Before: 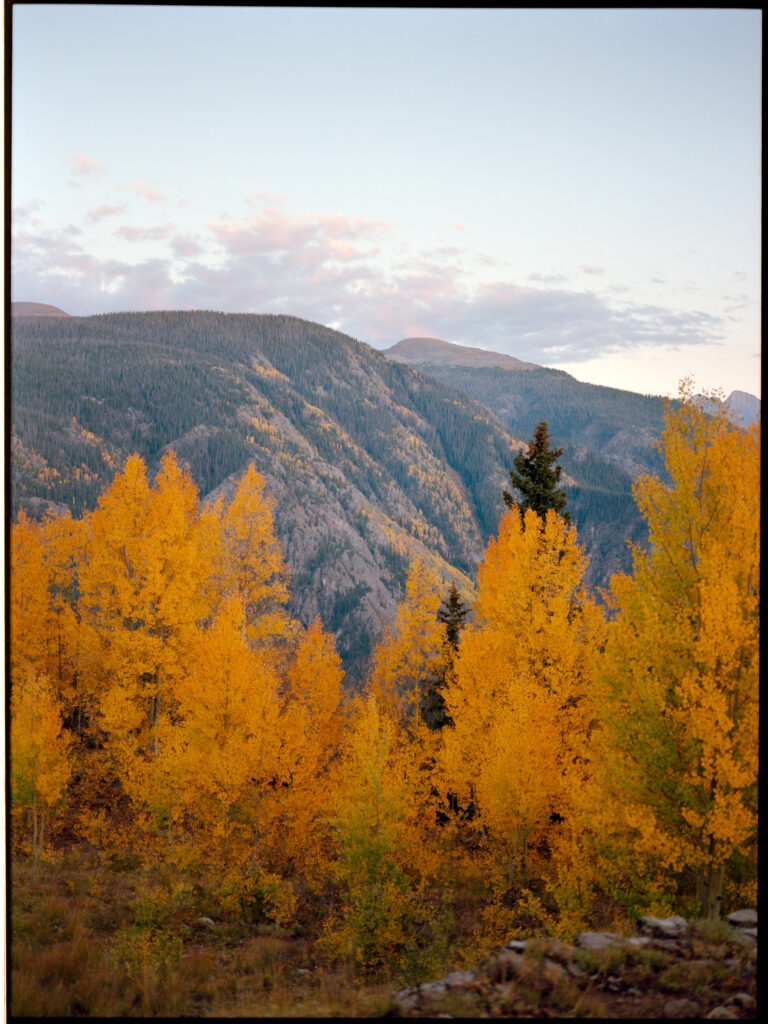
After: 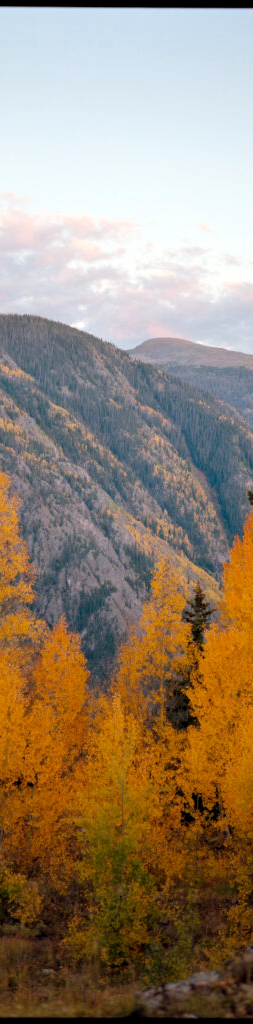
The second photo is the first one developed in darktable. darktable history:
exposure: compensate highlight preservation false
crop: left 33.249%, right 33.68%
levels: levels [0.016, 0.492, 0.969]
base curve: curves: ch0 [(0, 0) (0.303, 0.277) (1, 1)], preserve colors none
